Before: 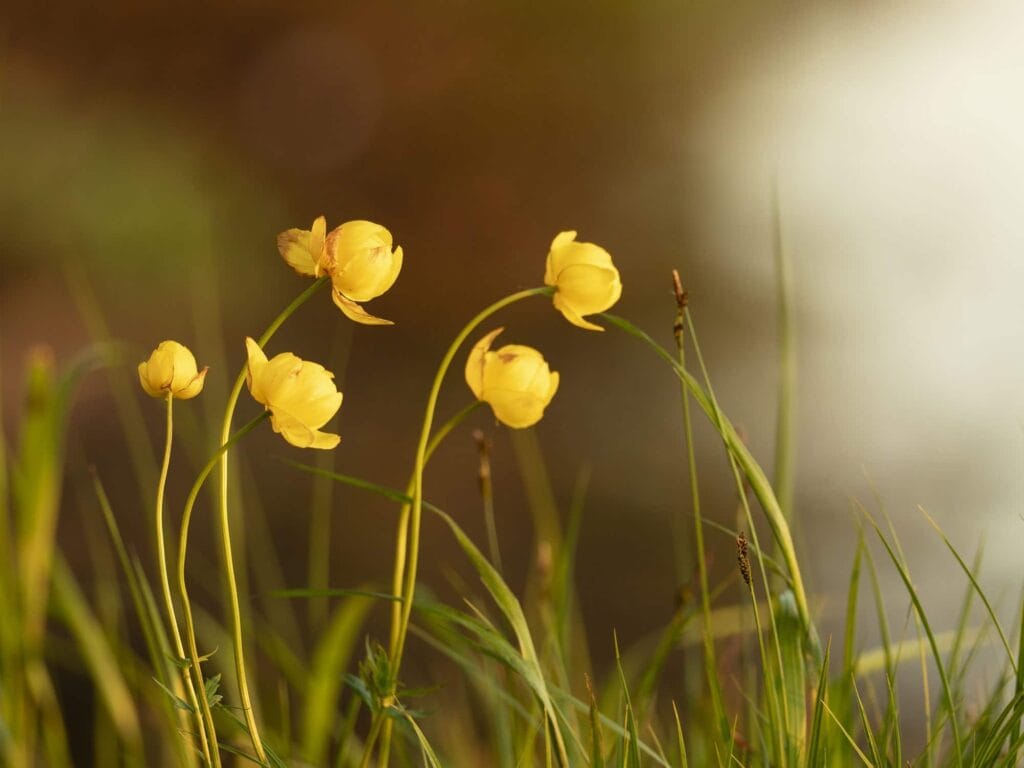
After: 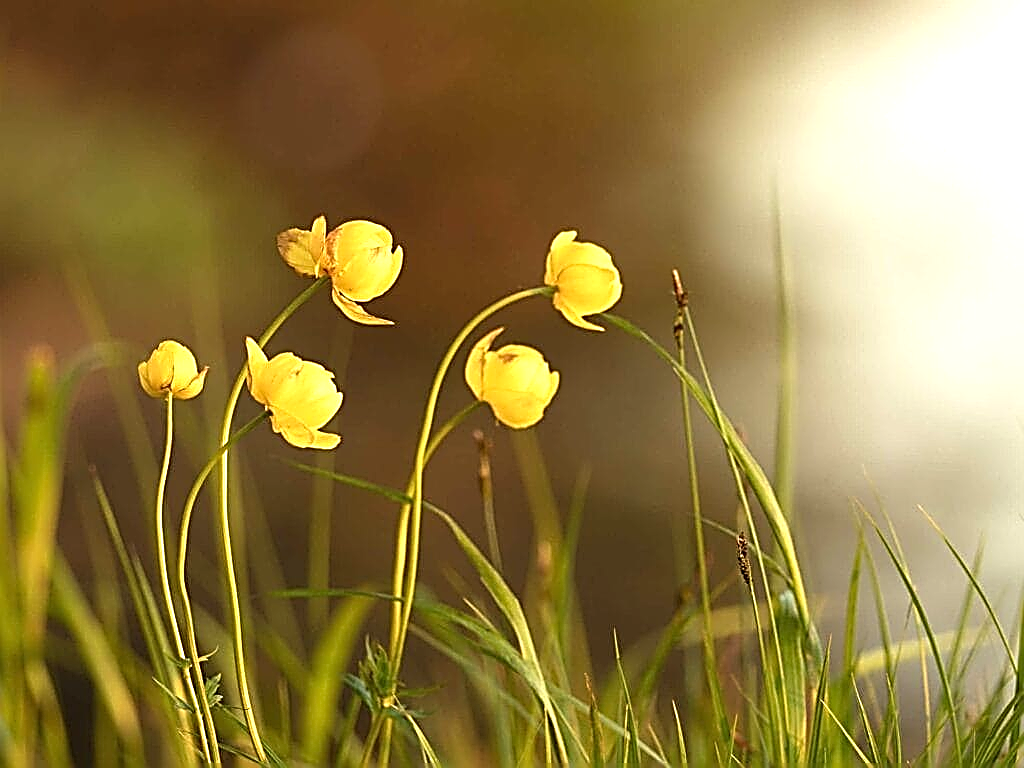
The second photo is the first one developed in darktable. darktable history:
color calibration: gray › normalize channels true, illuminant same as pipeline (D50), adaptation XYZ, x 0.347, y 0.357, temperature 5013.09 K, gamut compression 0.019
sharpen: amount 1.851
exposure: black level correction 0, exposure 0.592 EV, compensate exposure bias true, compensate highlight preservation false
